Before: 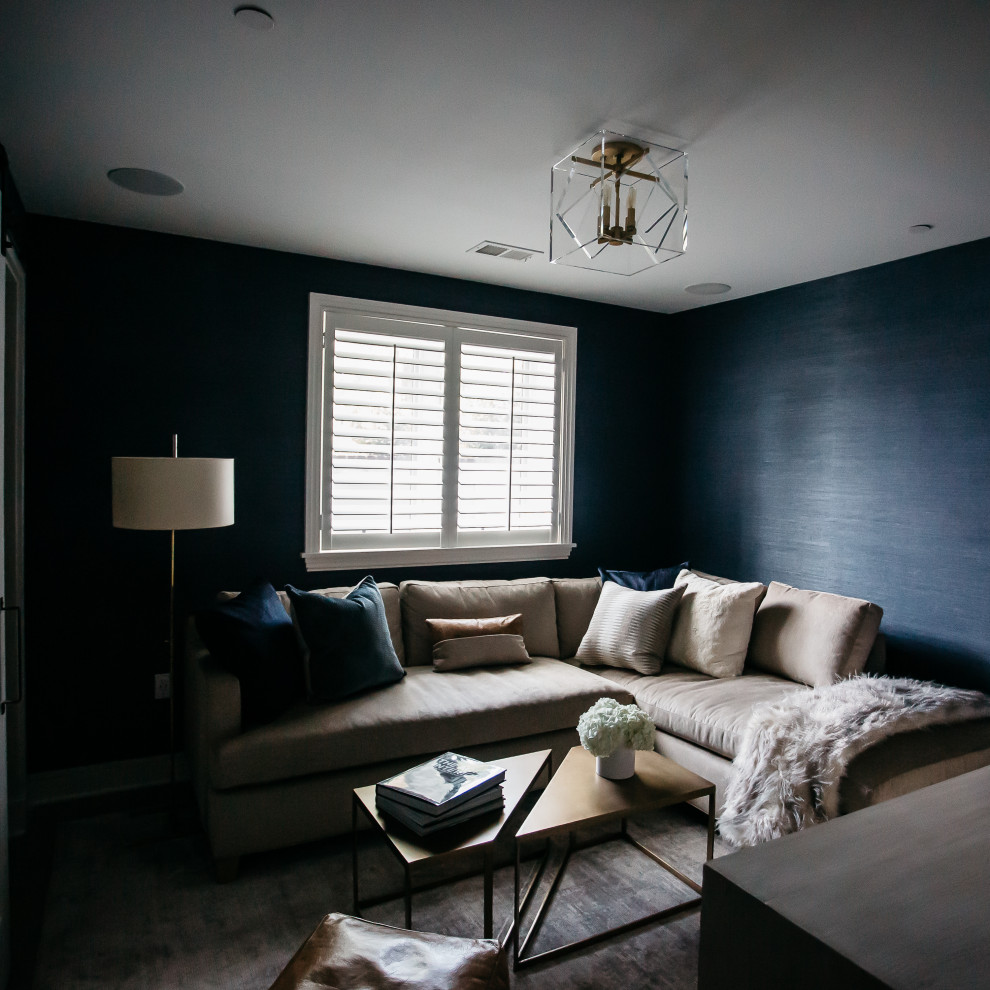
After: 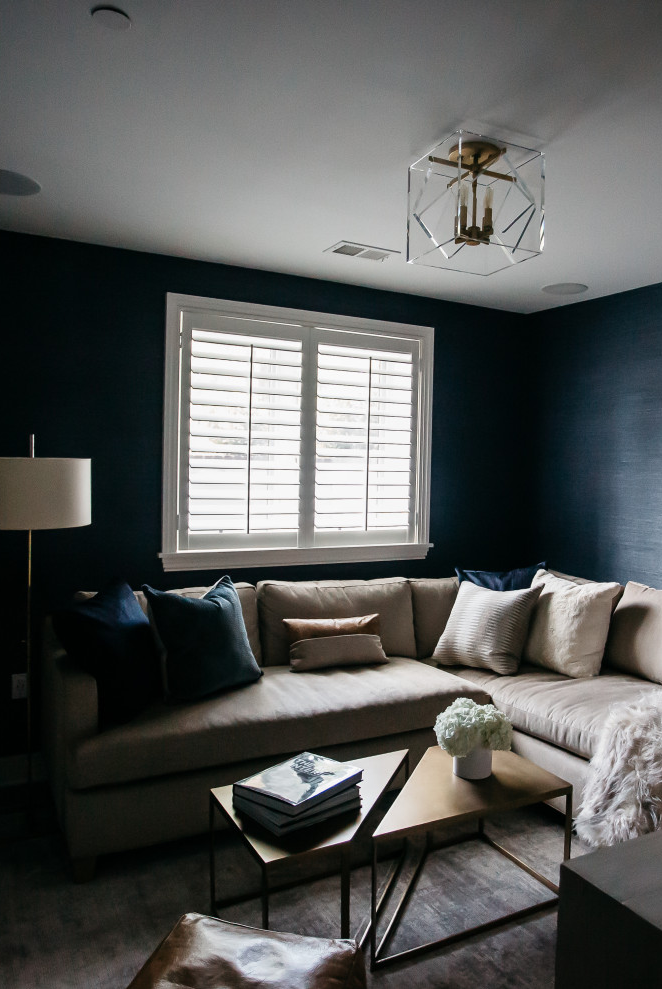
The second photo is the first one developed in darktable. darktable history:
crop and rotate: left 14.491%, right 18.591%
